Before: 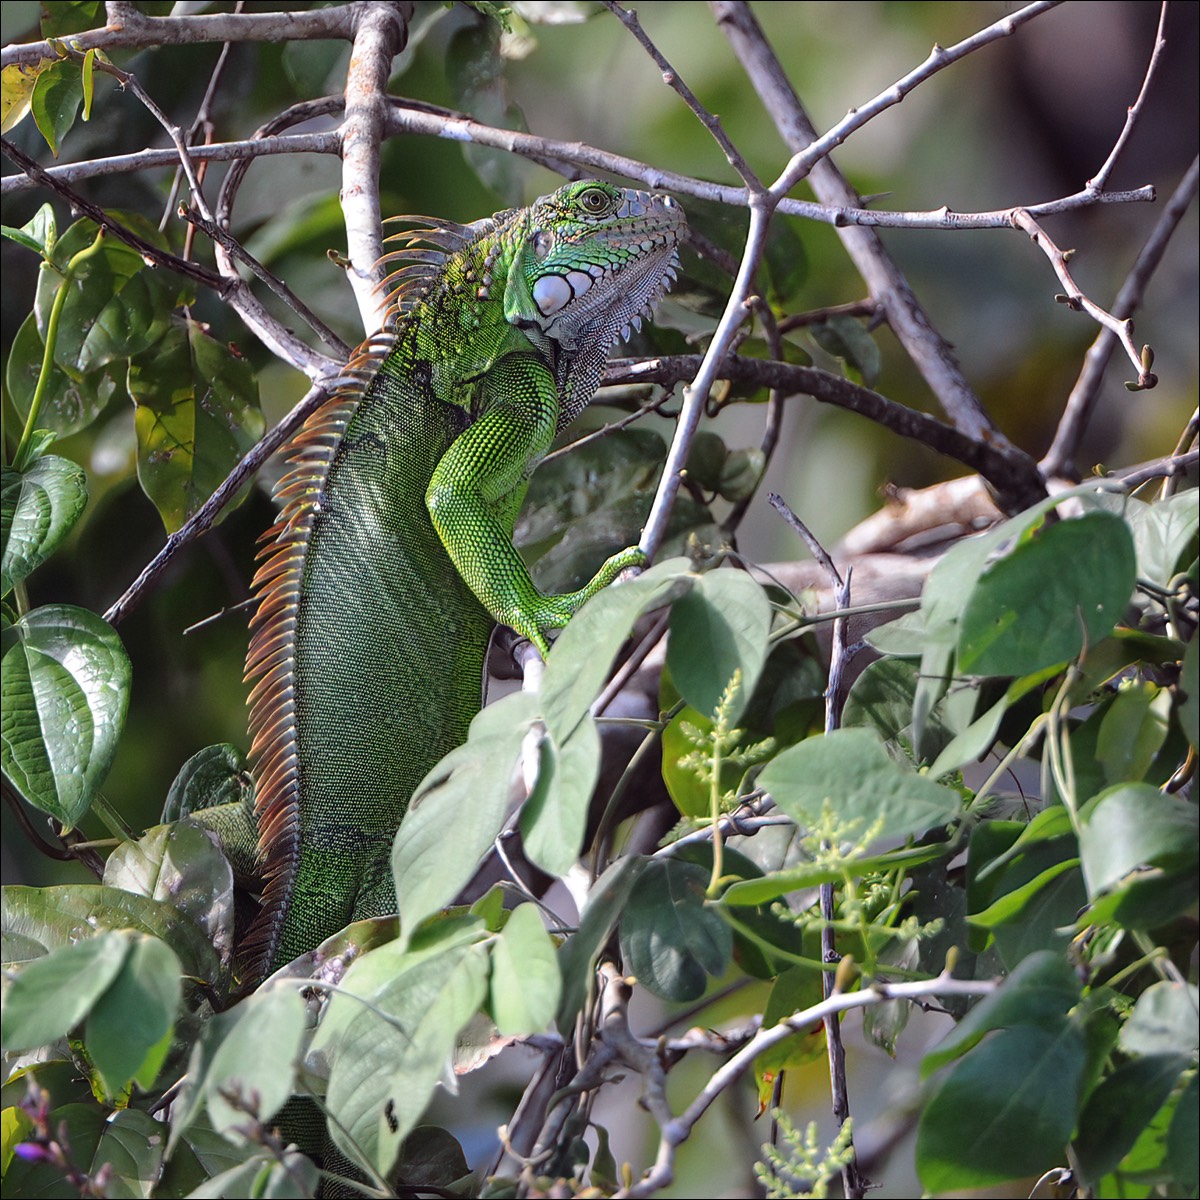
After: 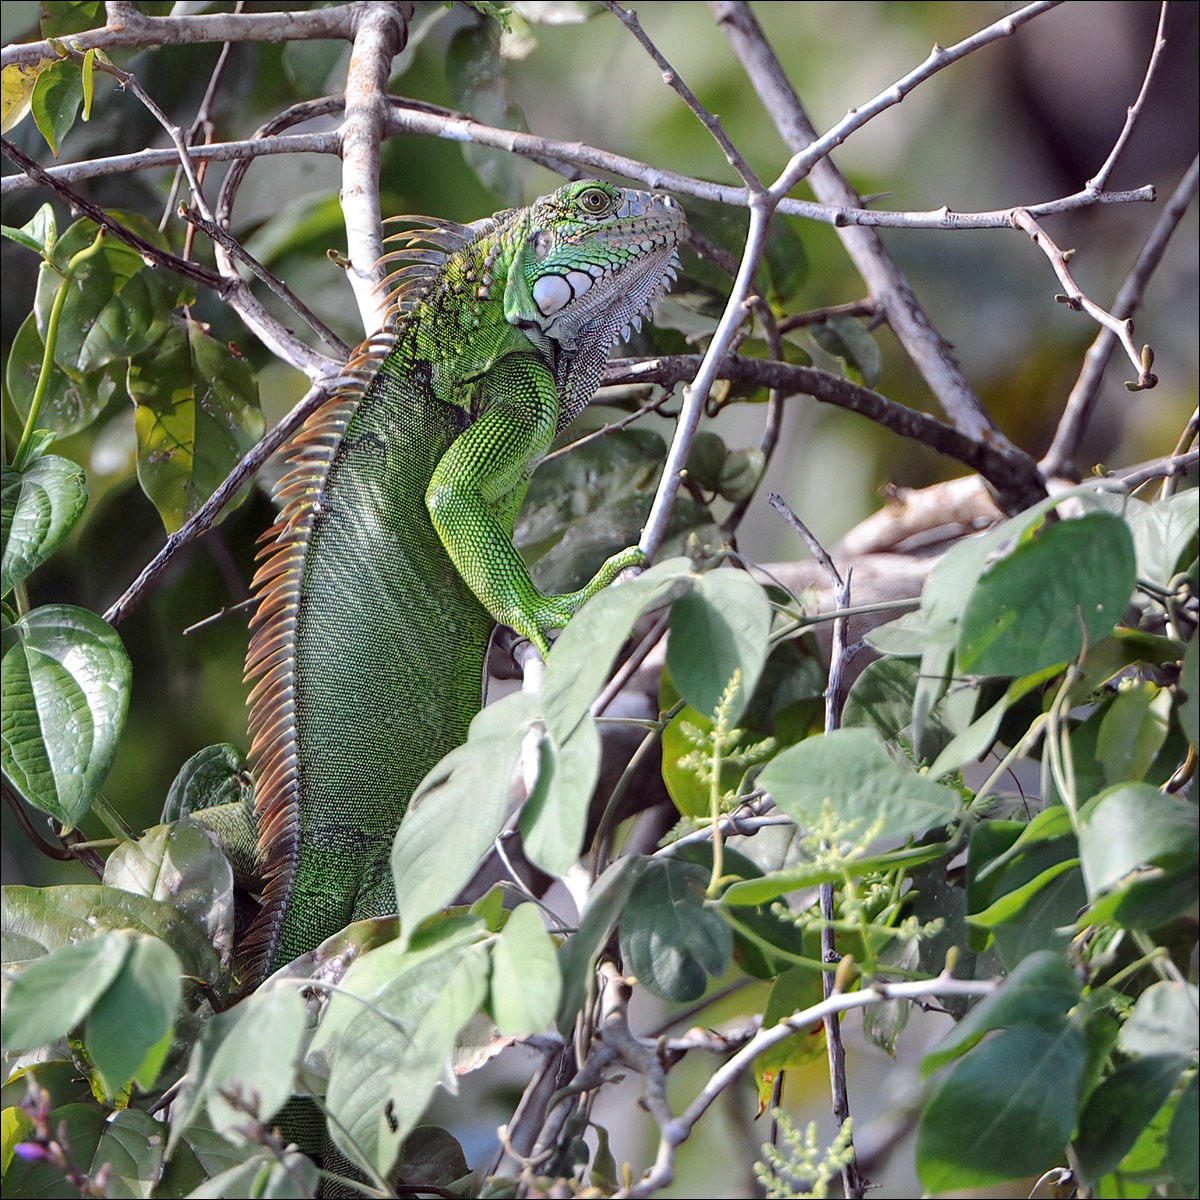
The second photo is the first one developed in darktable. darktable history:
exposure: black level correction 0.001, compensate highlight preservation false
local contrast: mode bilateral grid, contrast 21, coarseness 50, detail 119%, midtone range 0.2
